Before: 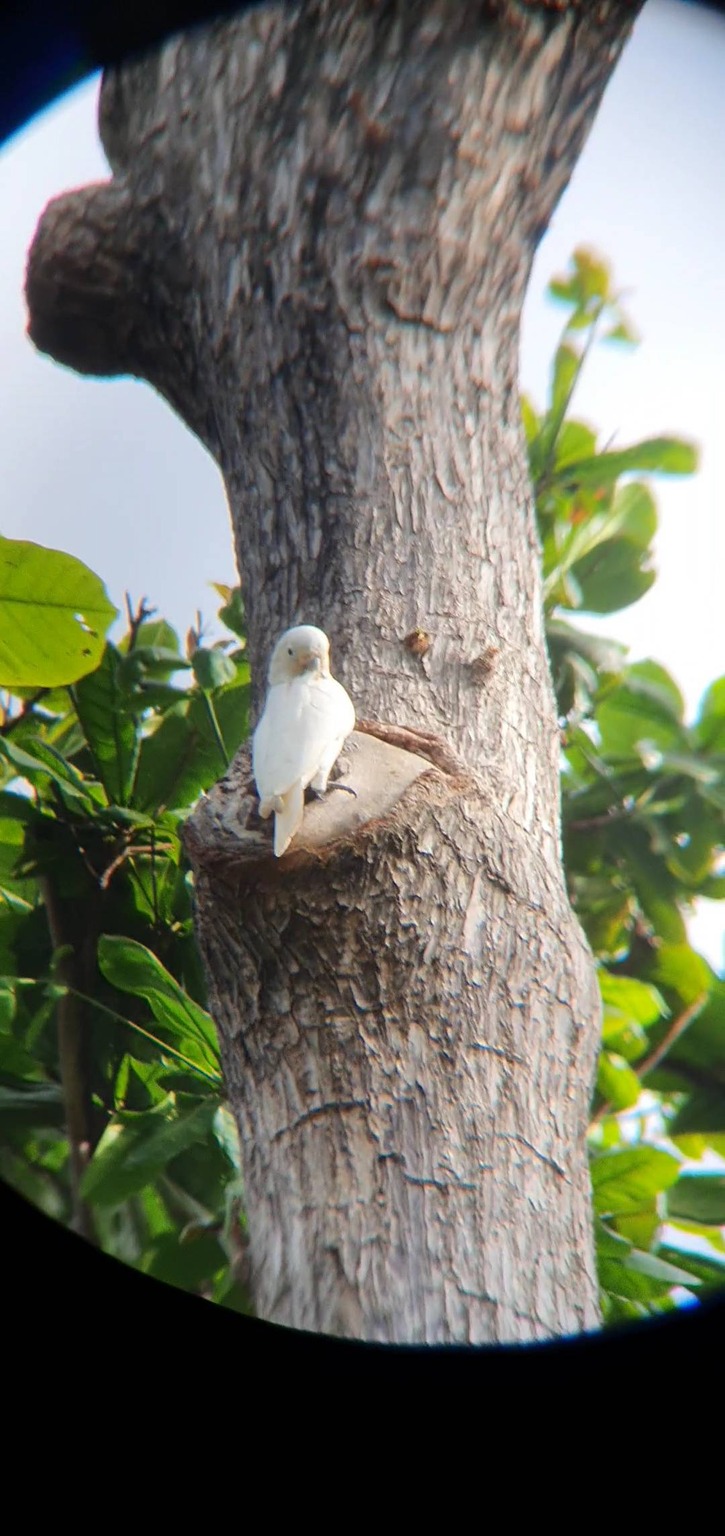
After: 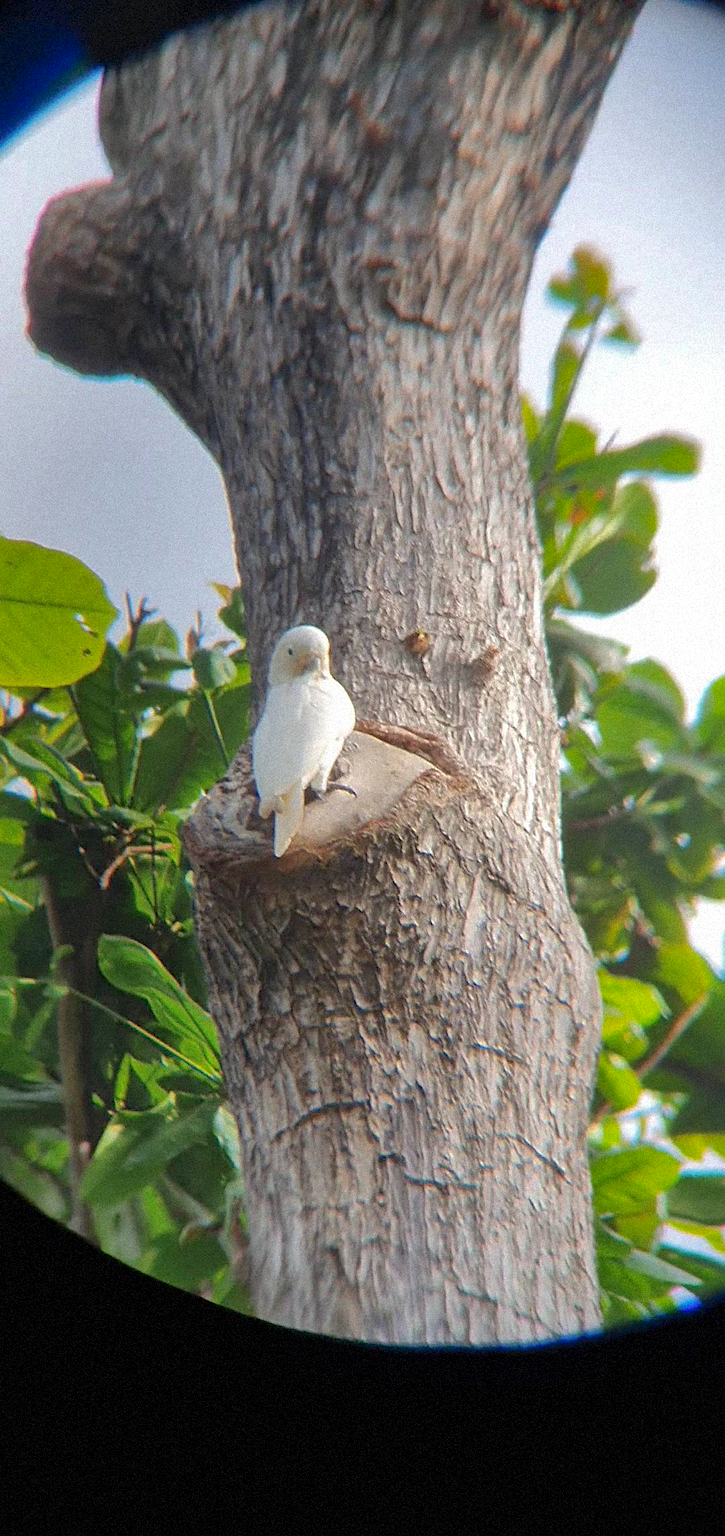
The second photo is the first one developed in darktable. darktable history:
grain: coarseness 9.38 ISO, strength 34.99%, mid-tones bias 0%
shadows and highlights: shadows 60, highlights -60
sharpen: radius 2.529, amount 0.323
